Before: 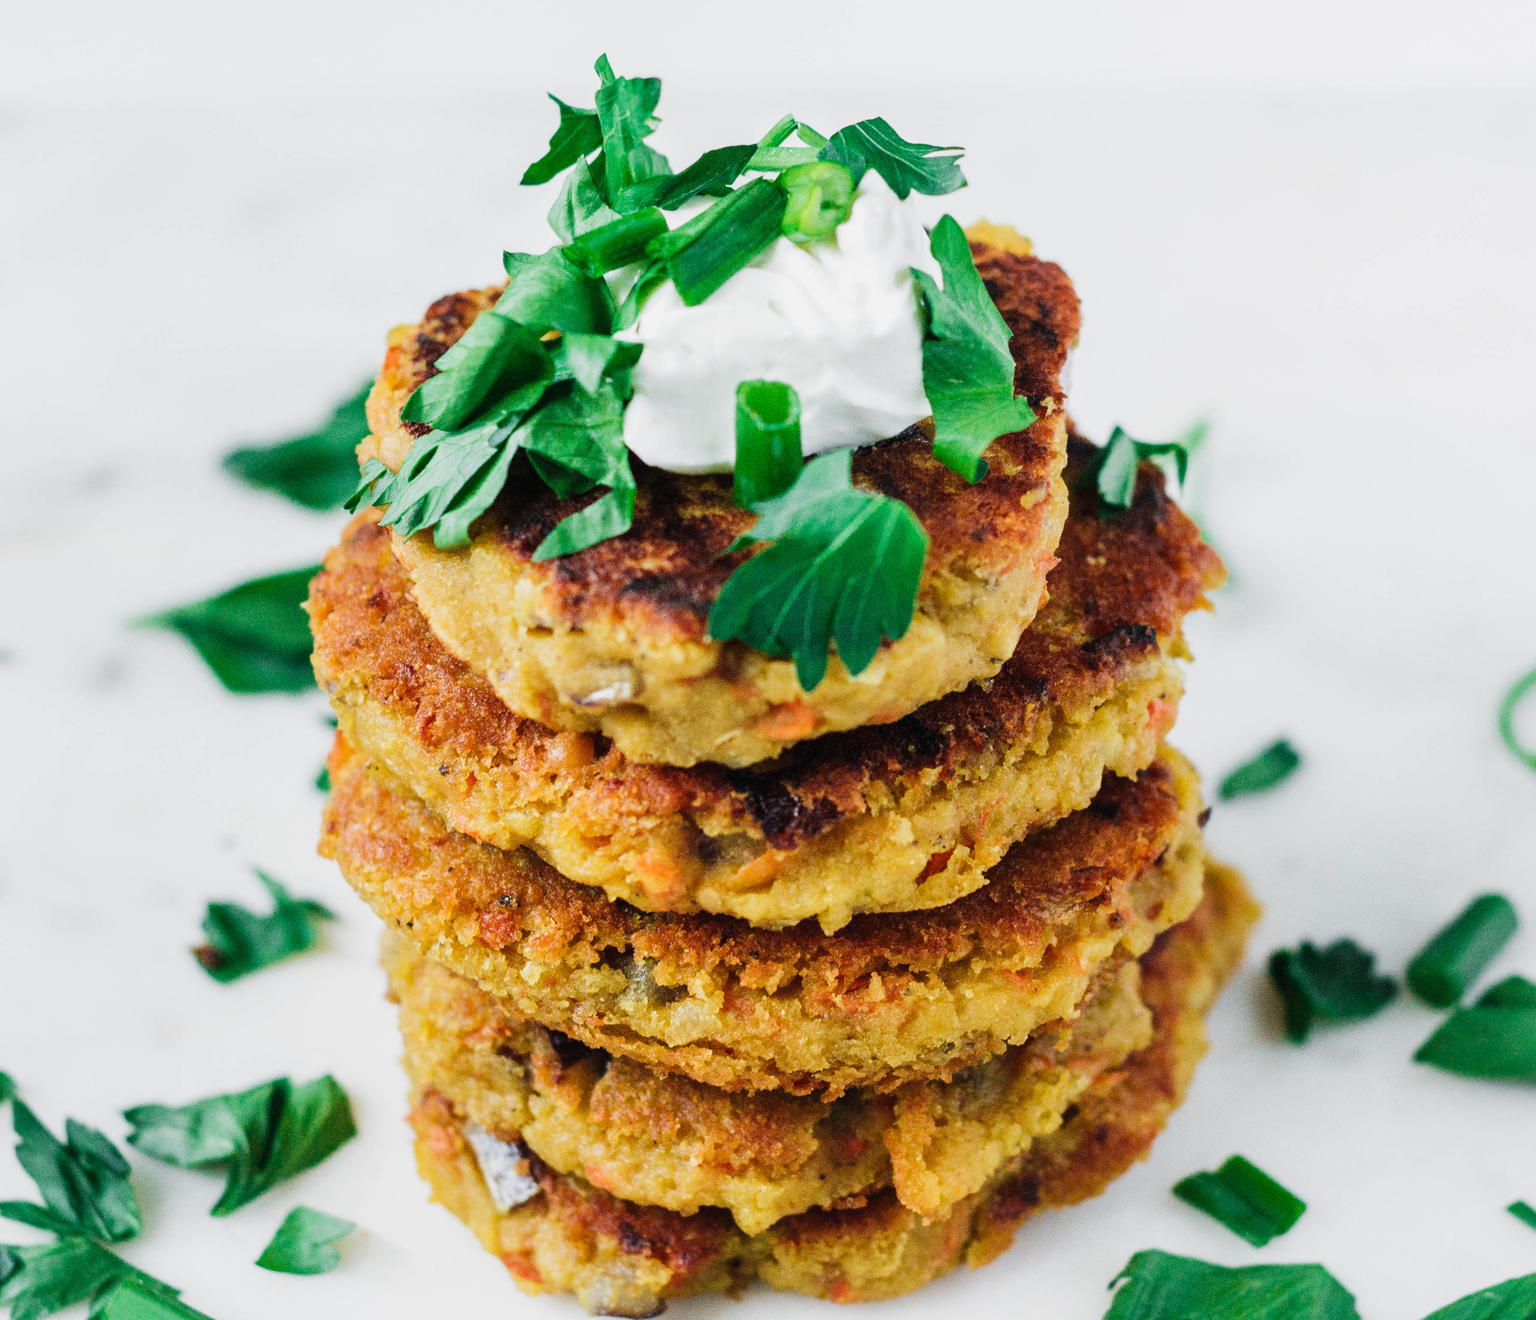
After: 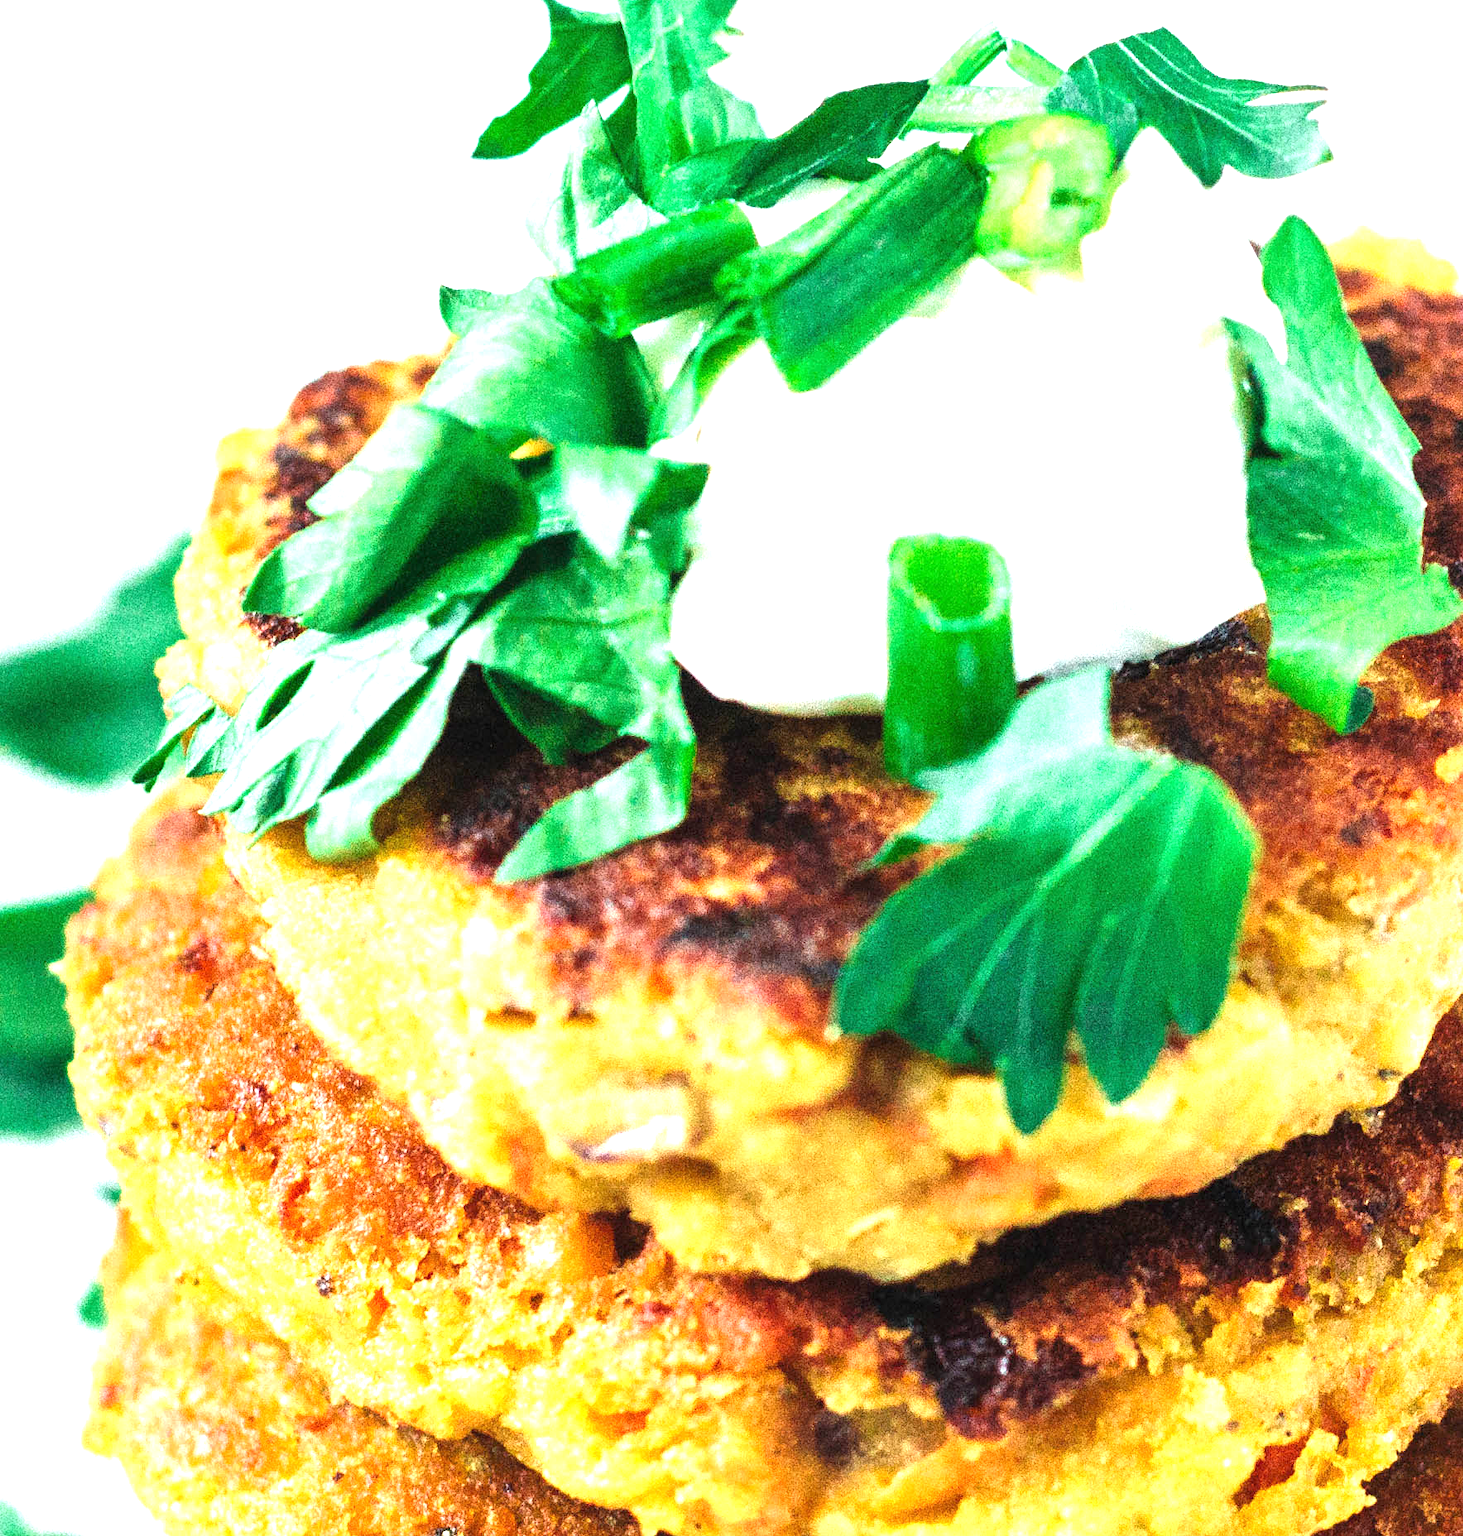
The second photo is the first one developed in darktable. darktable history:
exposure: black level correction 0, exposure 1.286 EV, compensate highlight preservation false
crop: left 17.916%, top 7.781%, right 32.609%, bottom 31.779%
